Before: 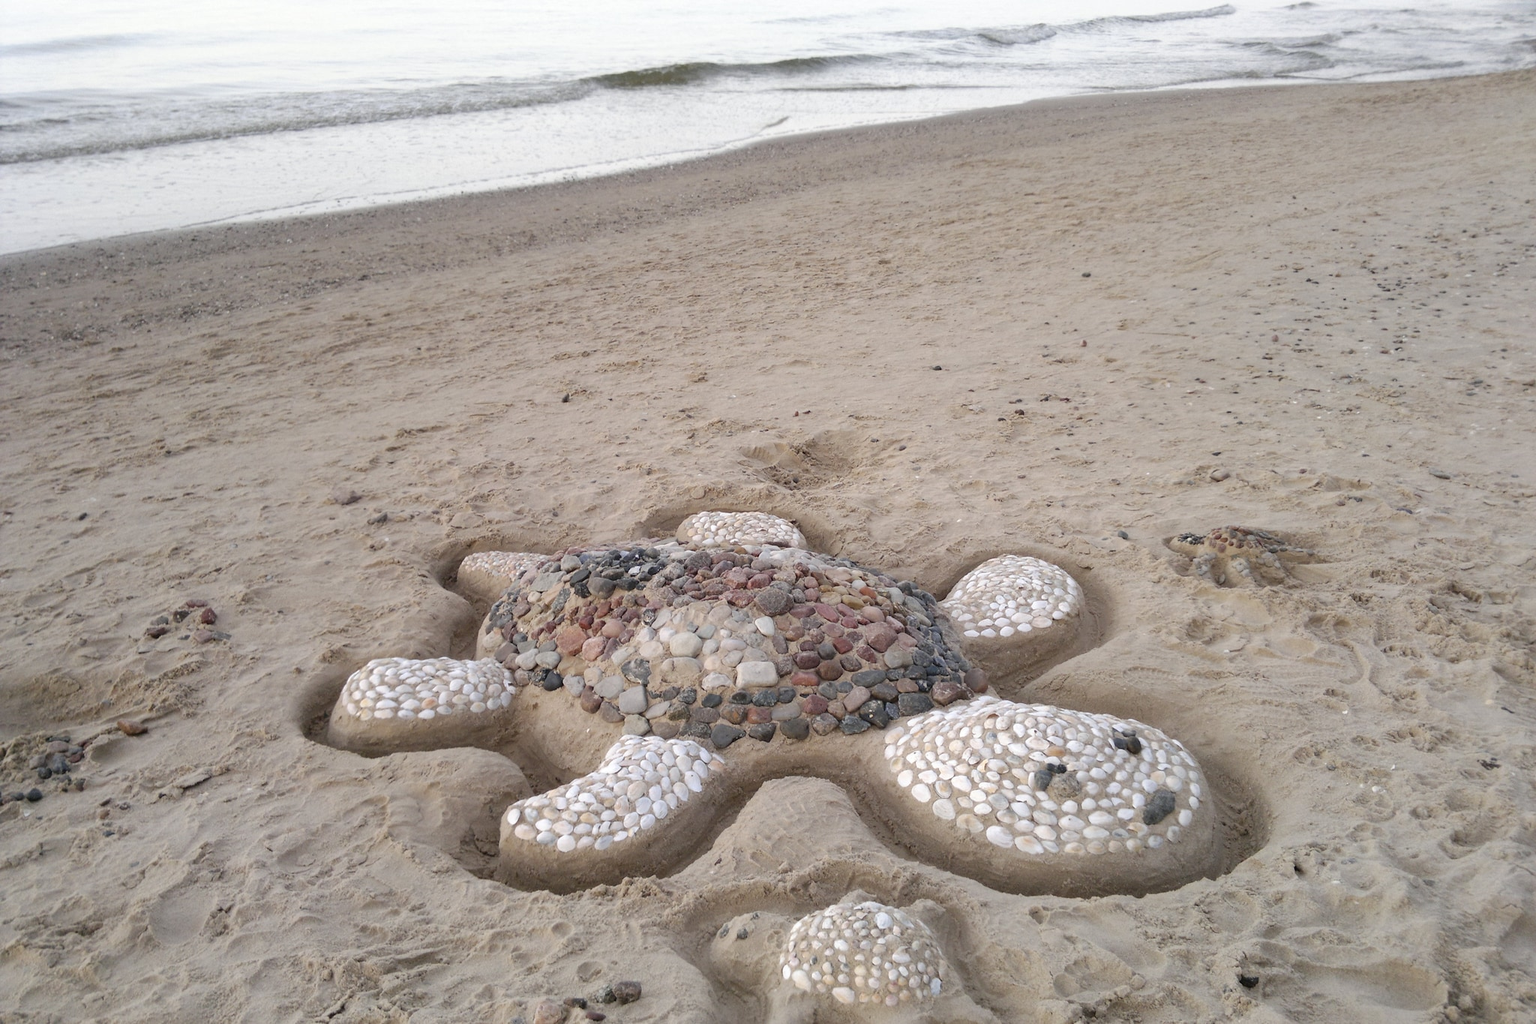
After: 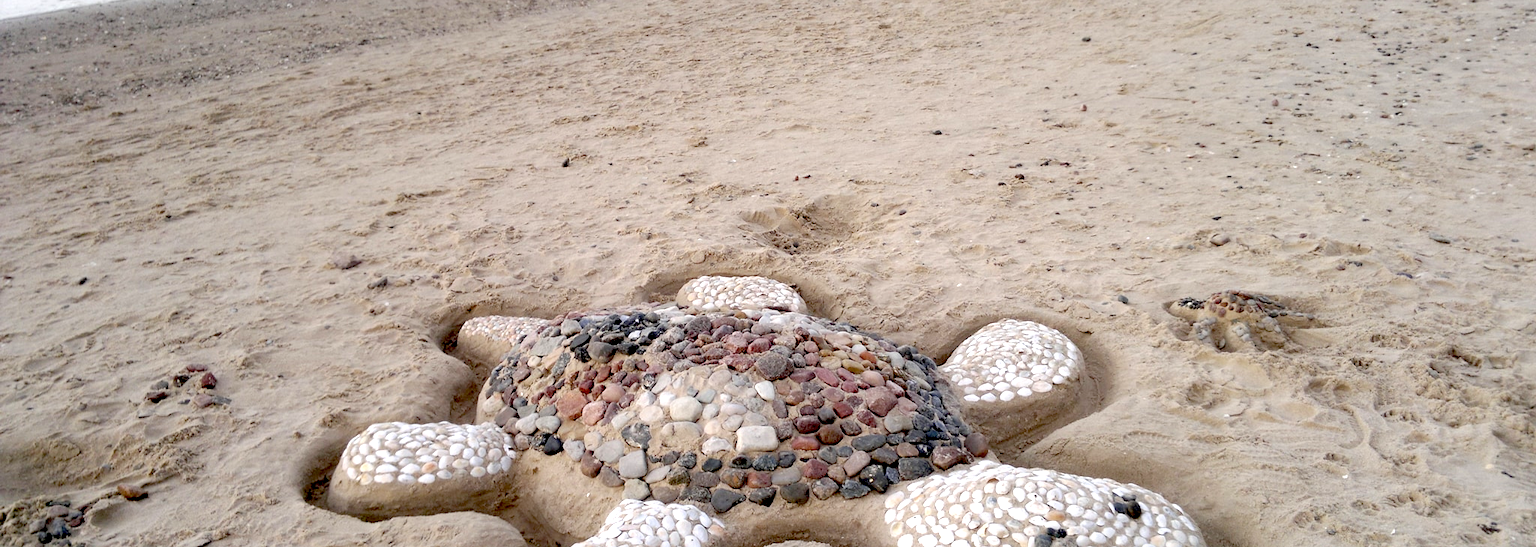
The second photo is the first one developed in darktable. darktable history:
crop and rotate: top 23.043%, bottom 23.437%
exposure: black level correction 0.04, exposure 0.5 EV, compensate highlight preservation false
